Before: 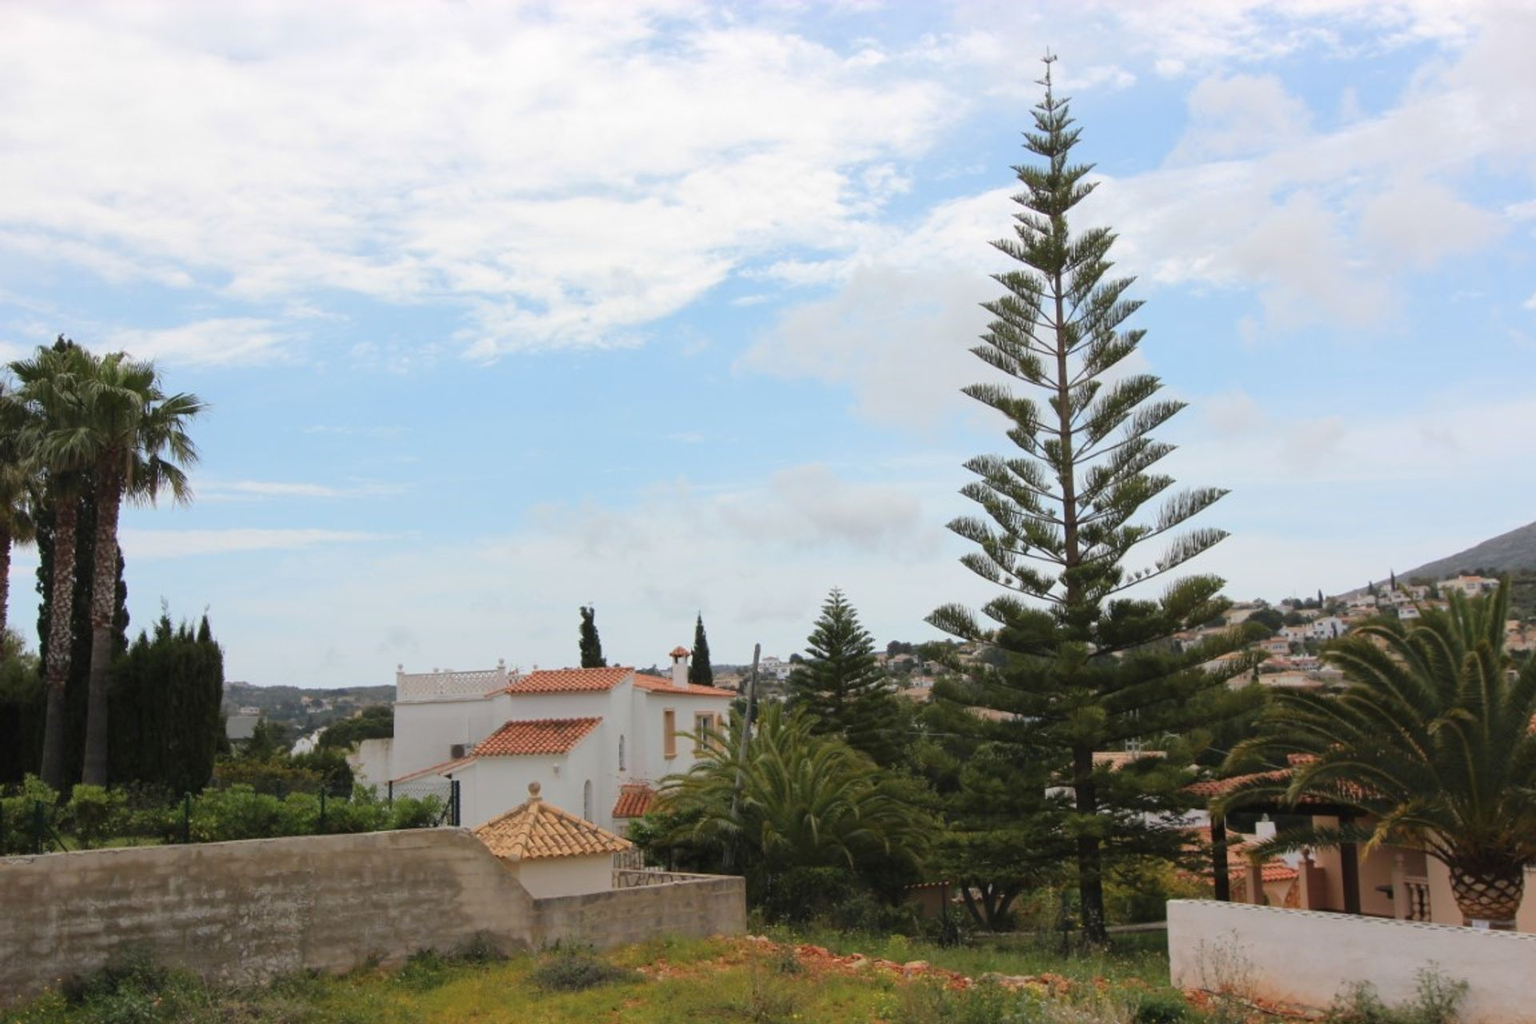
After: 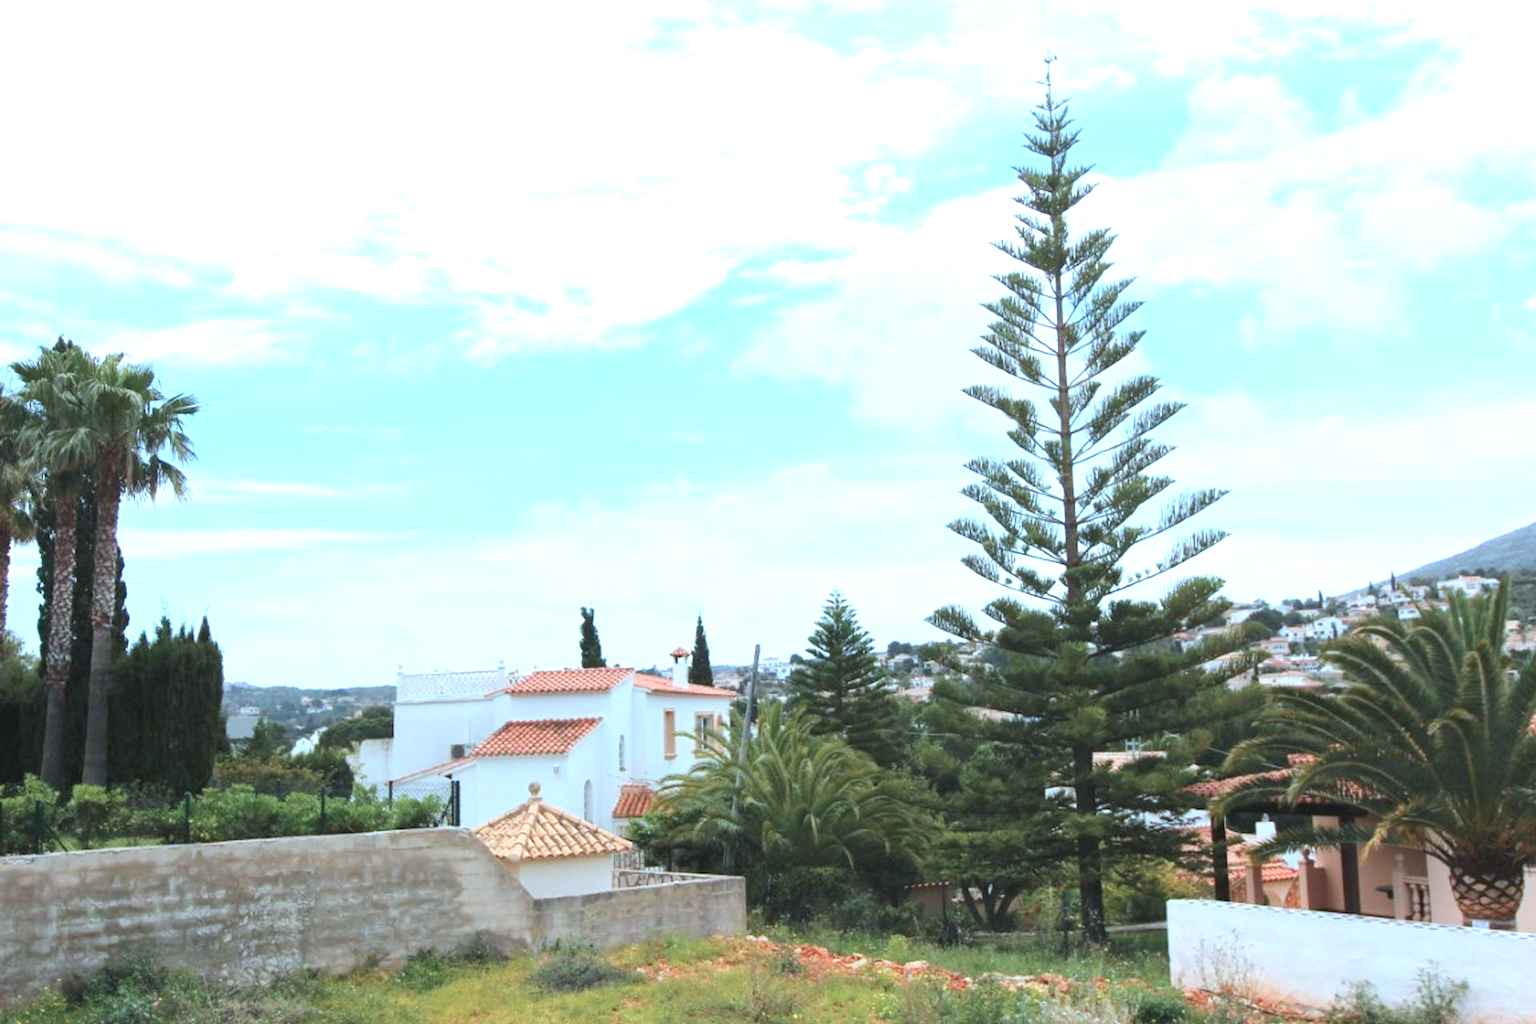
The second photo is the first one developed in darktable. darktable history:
base curve: curves: ch0 [(0, 0) (0.472, 0.508) (1, 1)], preserve colors none
exposure: black level correction 0, exposure 1.199 EV, compensate highlight preservation false
color correction: highlights a* -9.61, highlights b* -21.88
